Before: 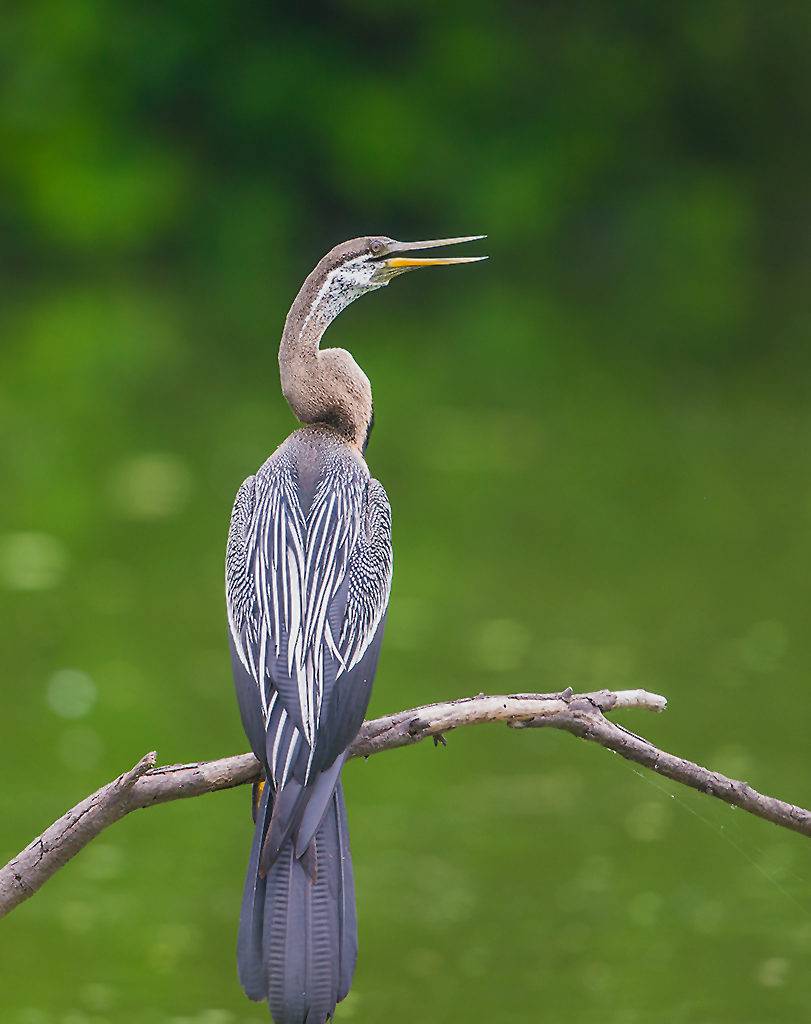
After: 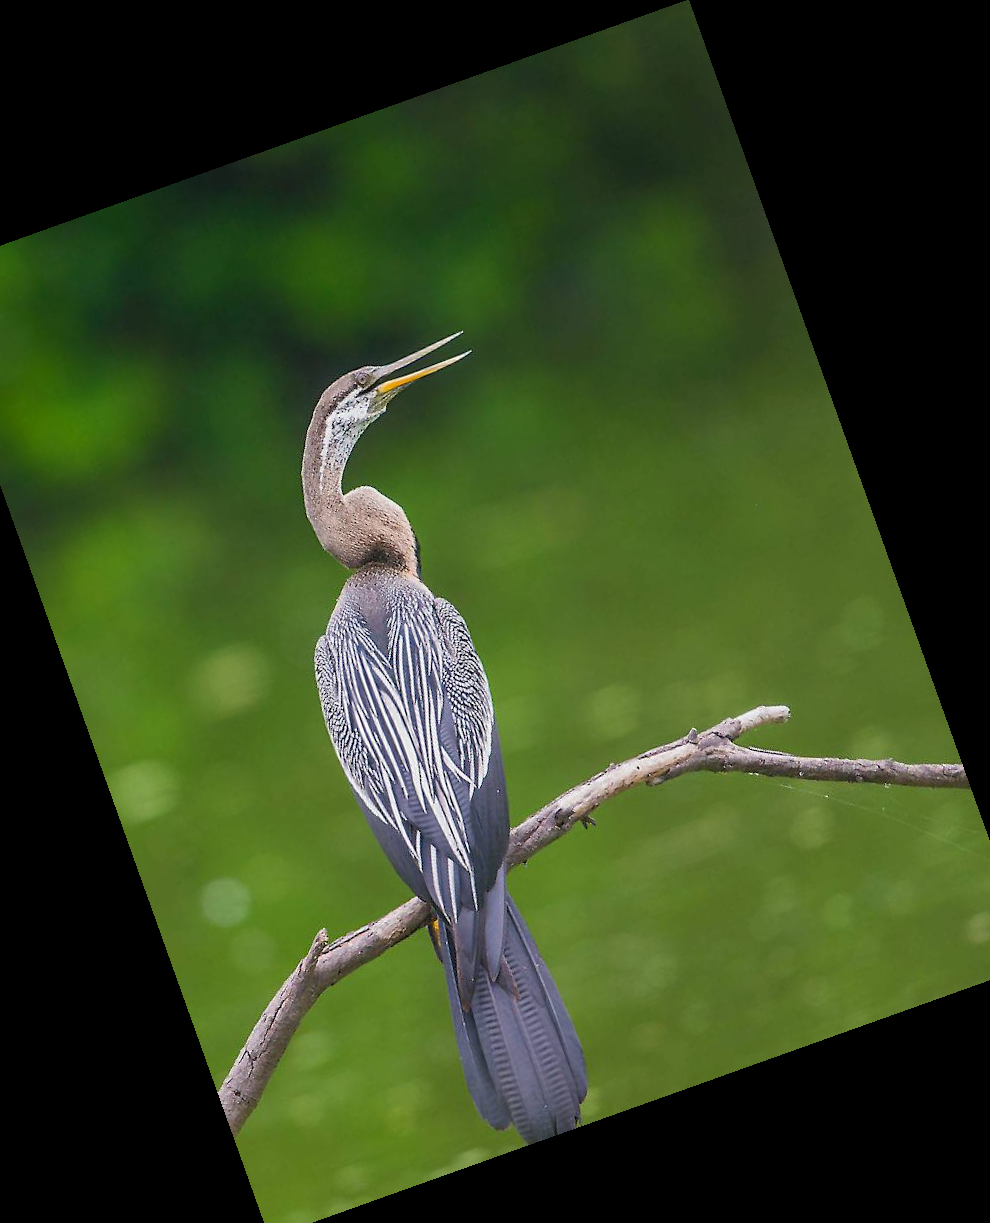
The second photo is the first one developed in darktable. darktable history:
crop and rotate: angle 19.68°, left 6.775%, right 3.909%, bottom 1.146%
